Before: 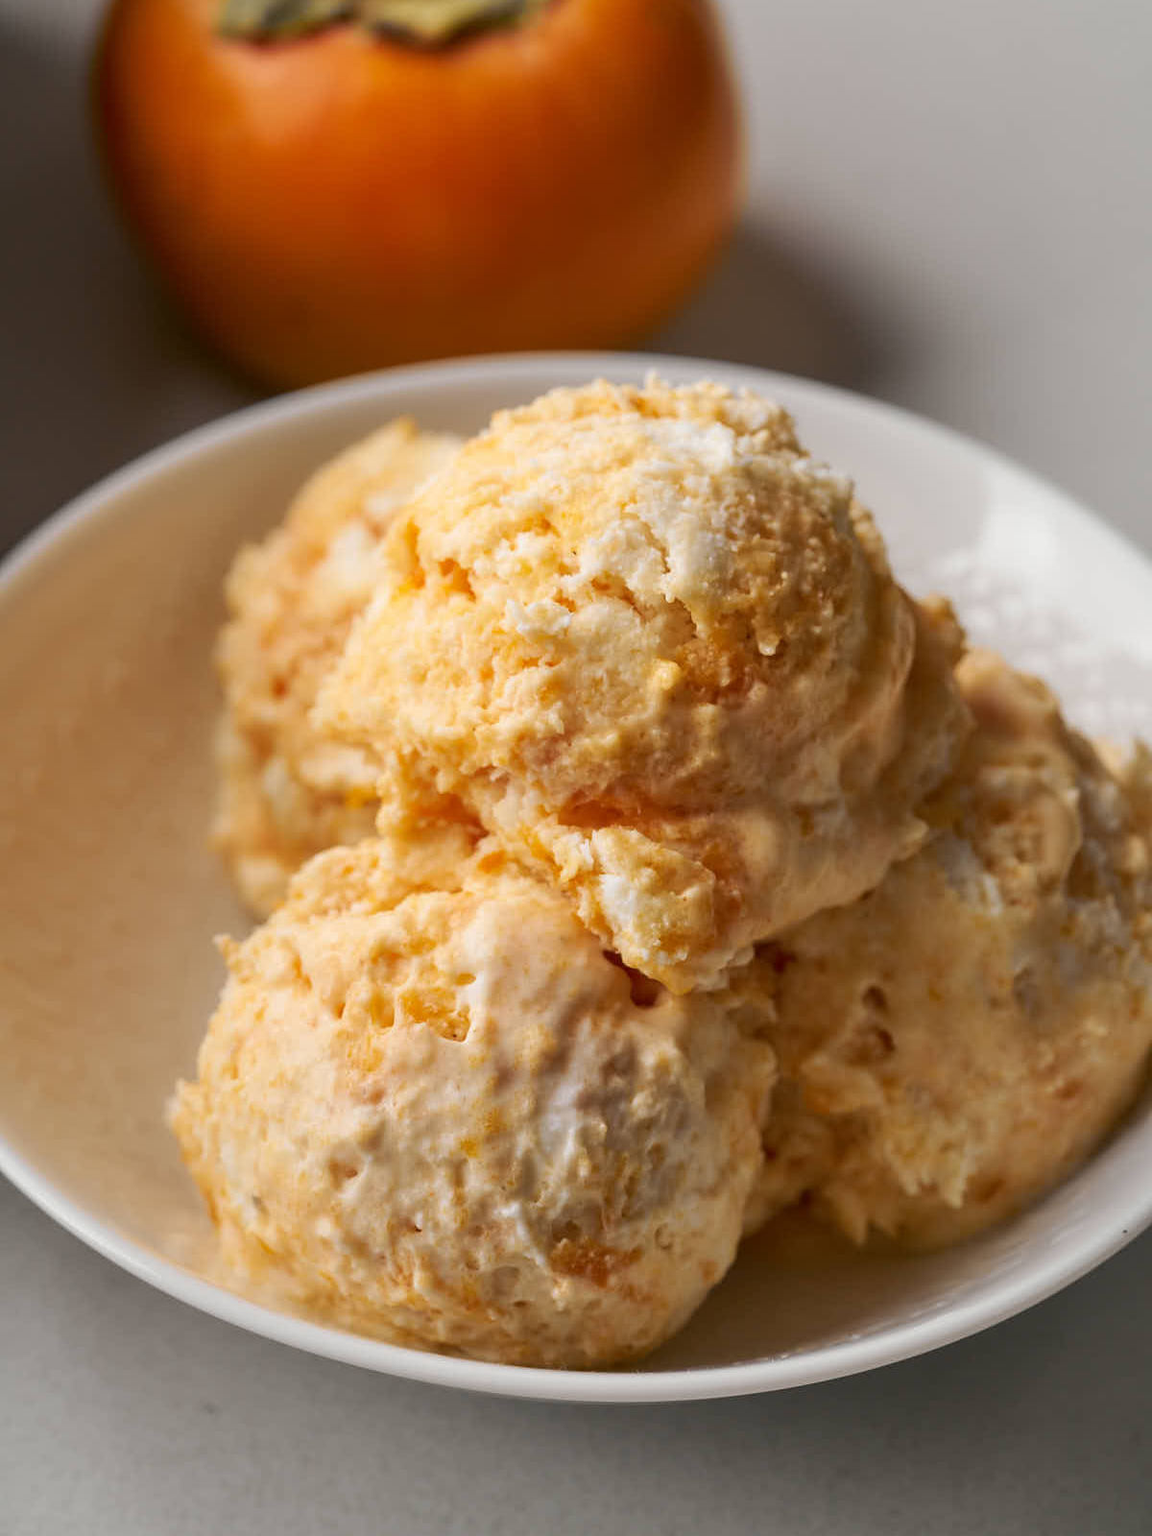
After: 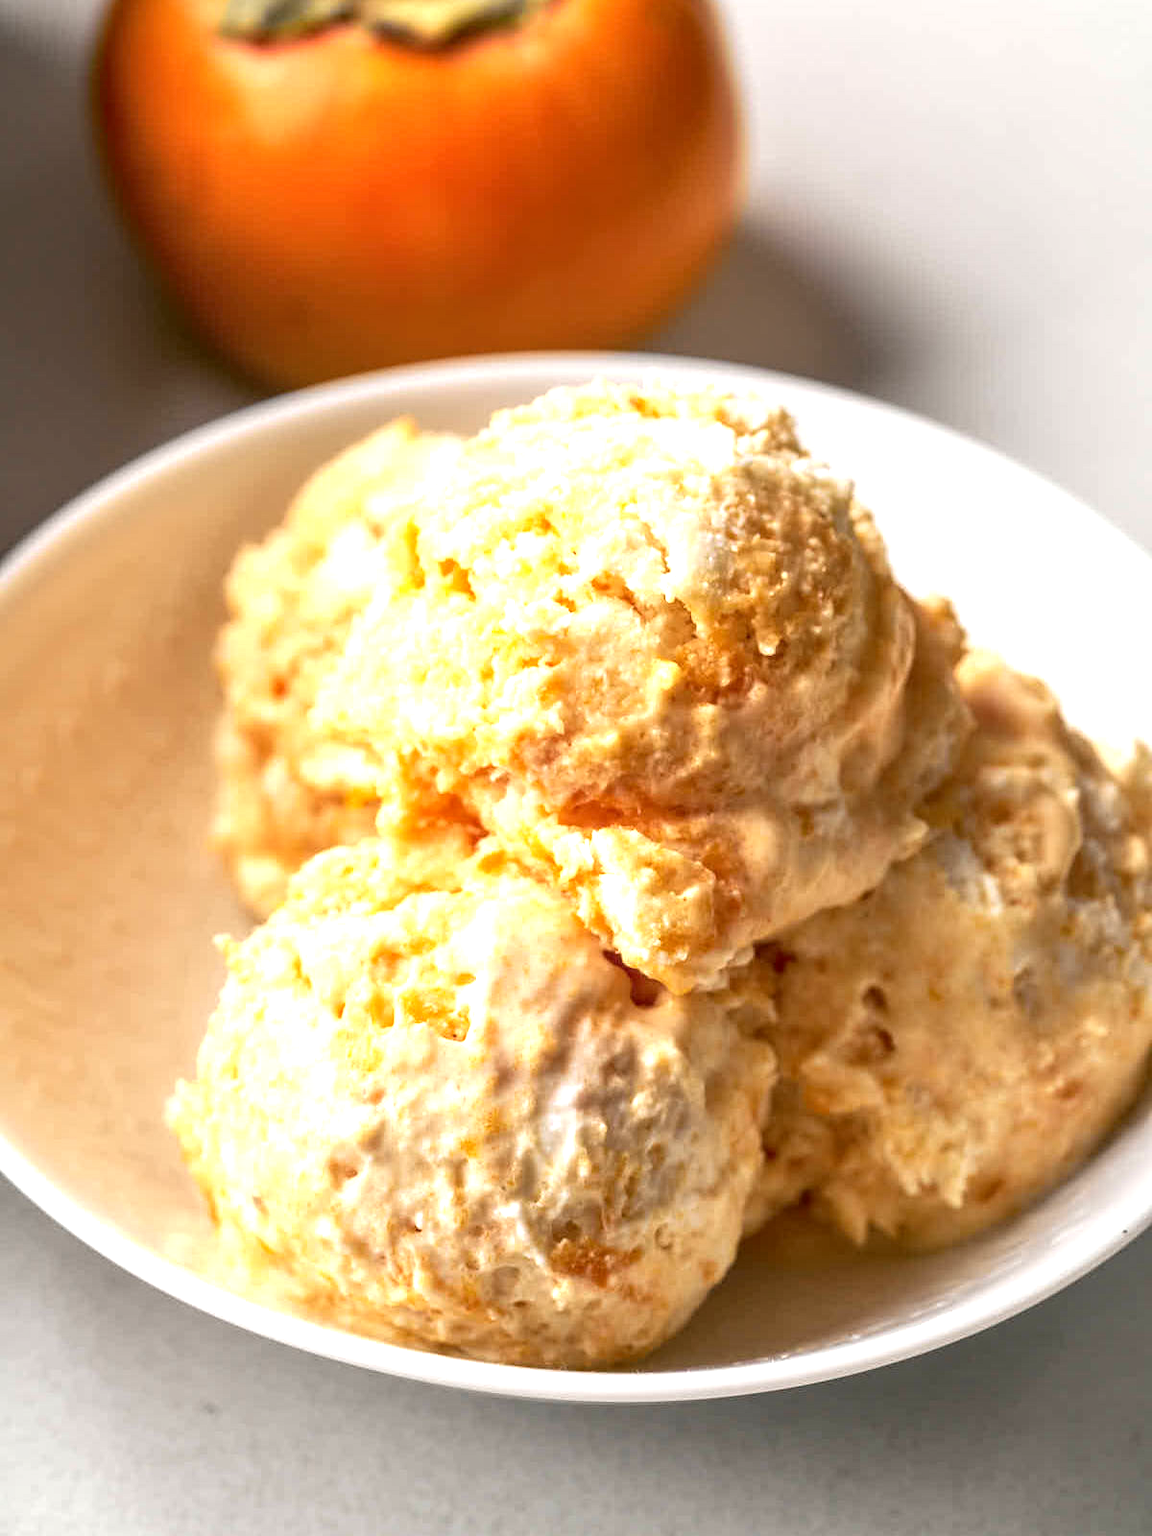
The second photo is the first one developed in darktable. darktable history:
local contrast: on, module defaults
exposure: black level correction 0, exposure 1.1 EV, compensate highlight preservation false
